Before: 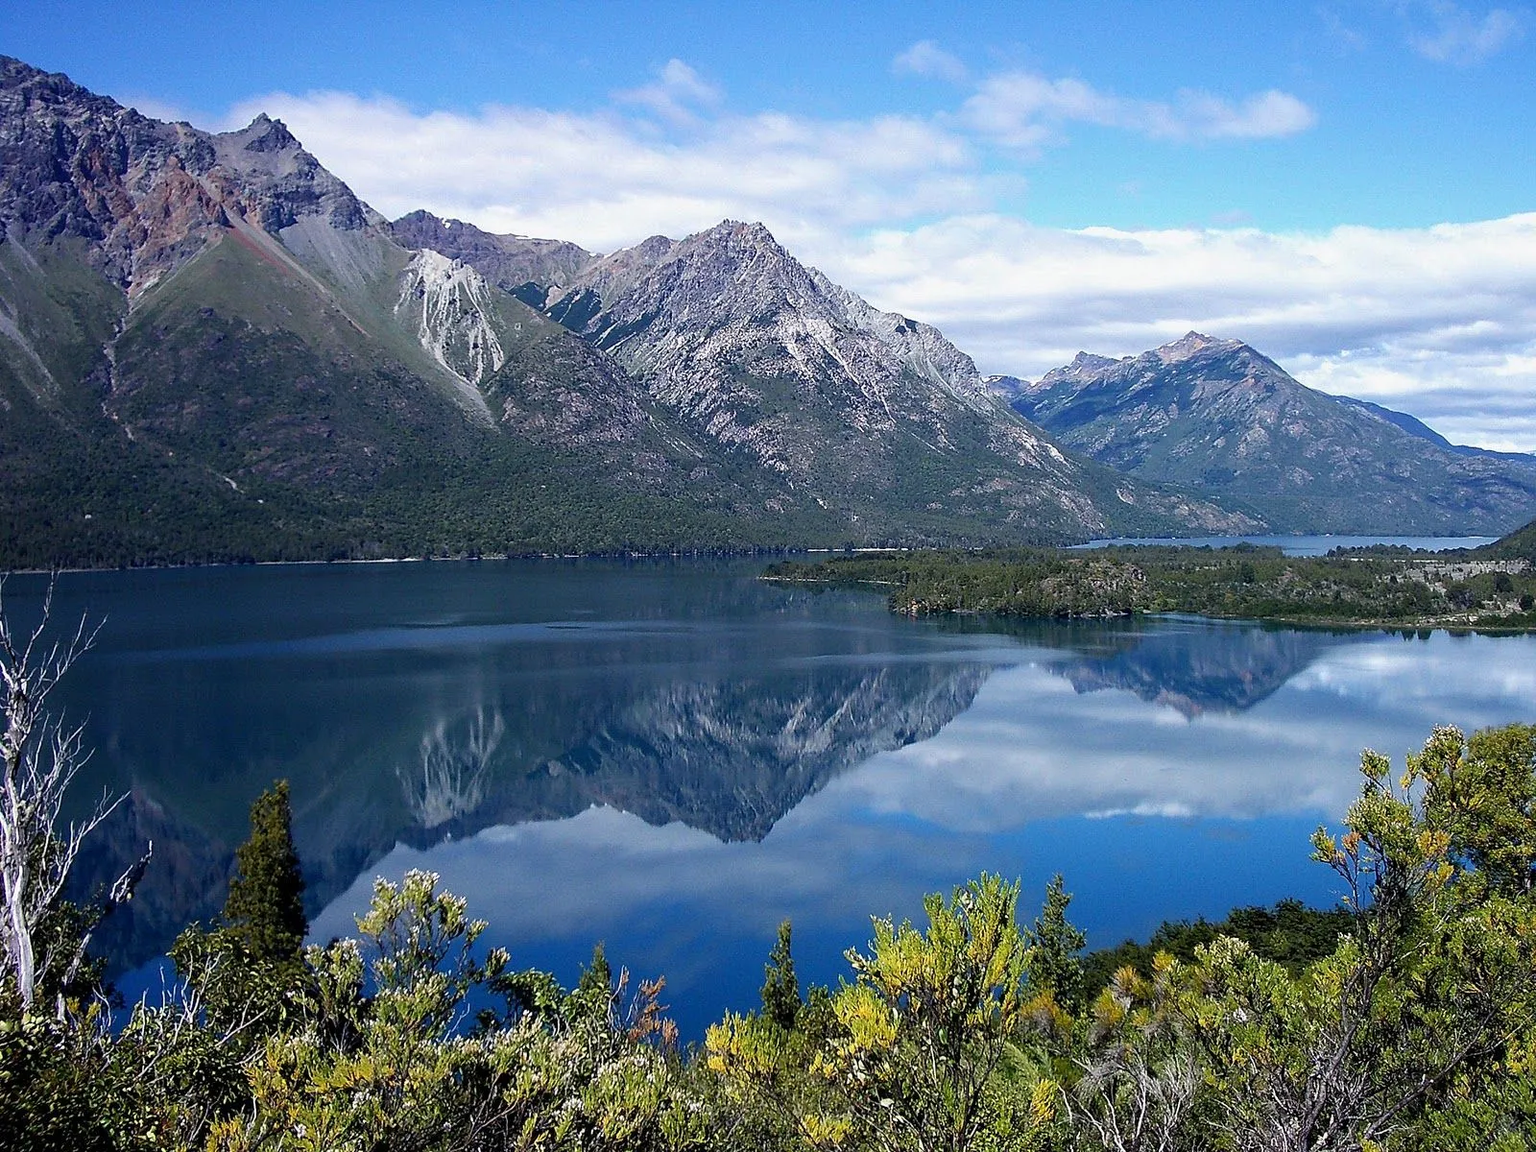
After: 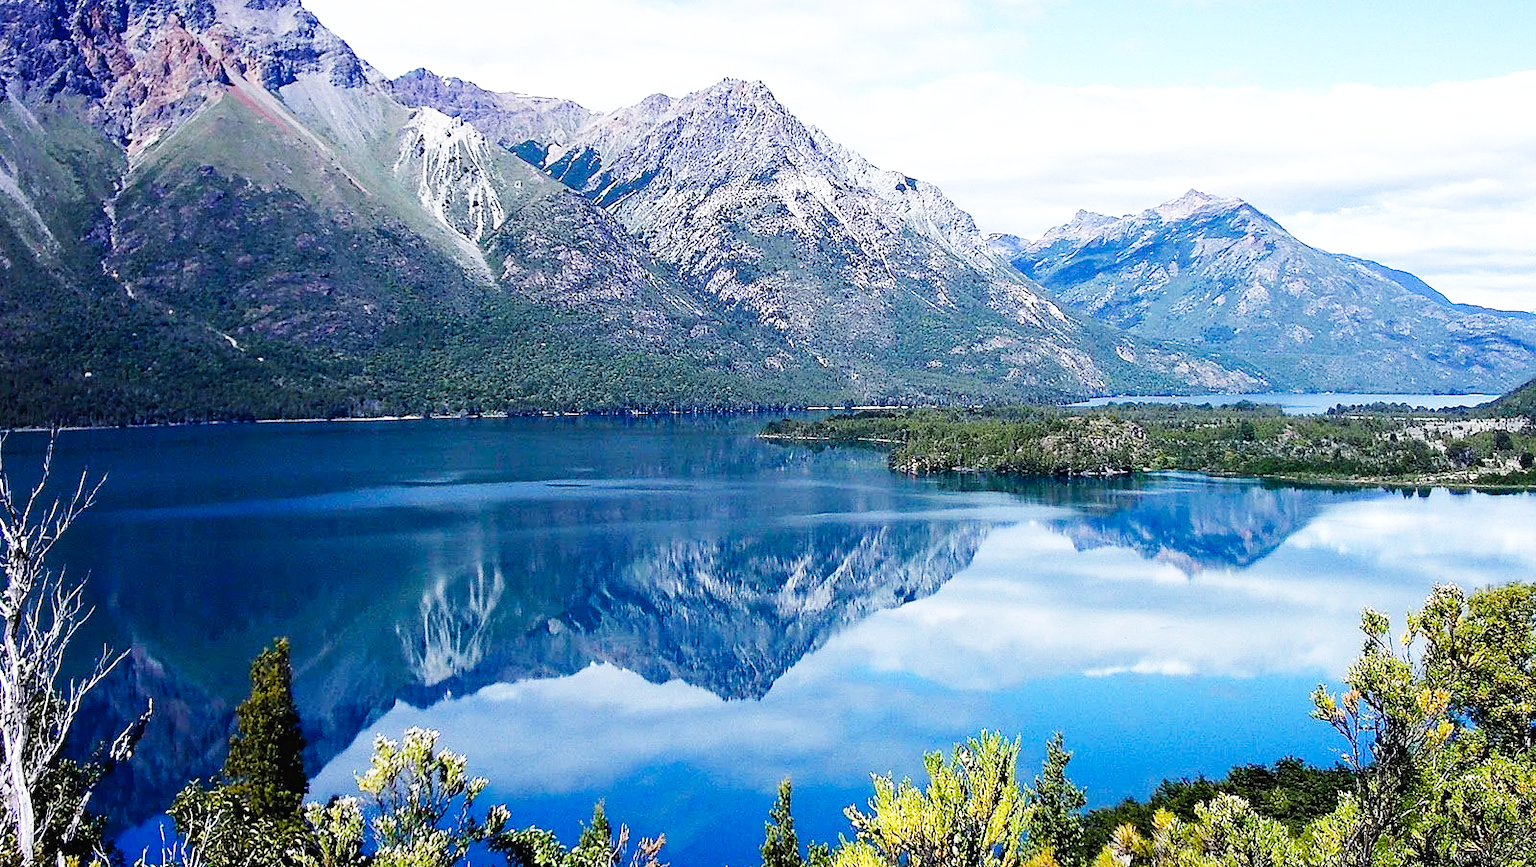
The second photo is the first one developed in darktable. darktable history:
crop and rotate: top 12.353%, bottom 12.309%
base curve: curves: ch0 [(0, 0.003) (0.001, 0.002) (0.006, 0.004) (0.02, 0.022) (0.048, 0.086) (0.094, 0.234) (0.162, 0.431) (0.258, 0.629) (0.385, 0.8) (0.548, 0.918) (0.751, 0.988) (1, 1)], preserve colors none
